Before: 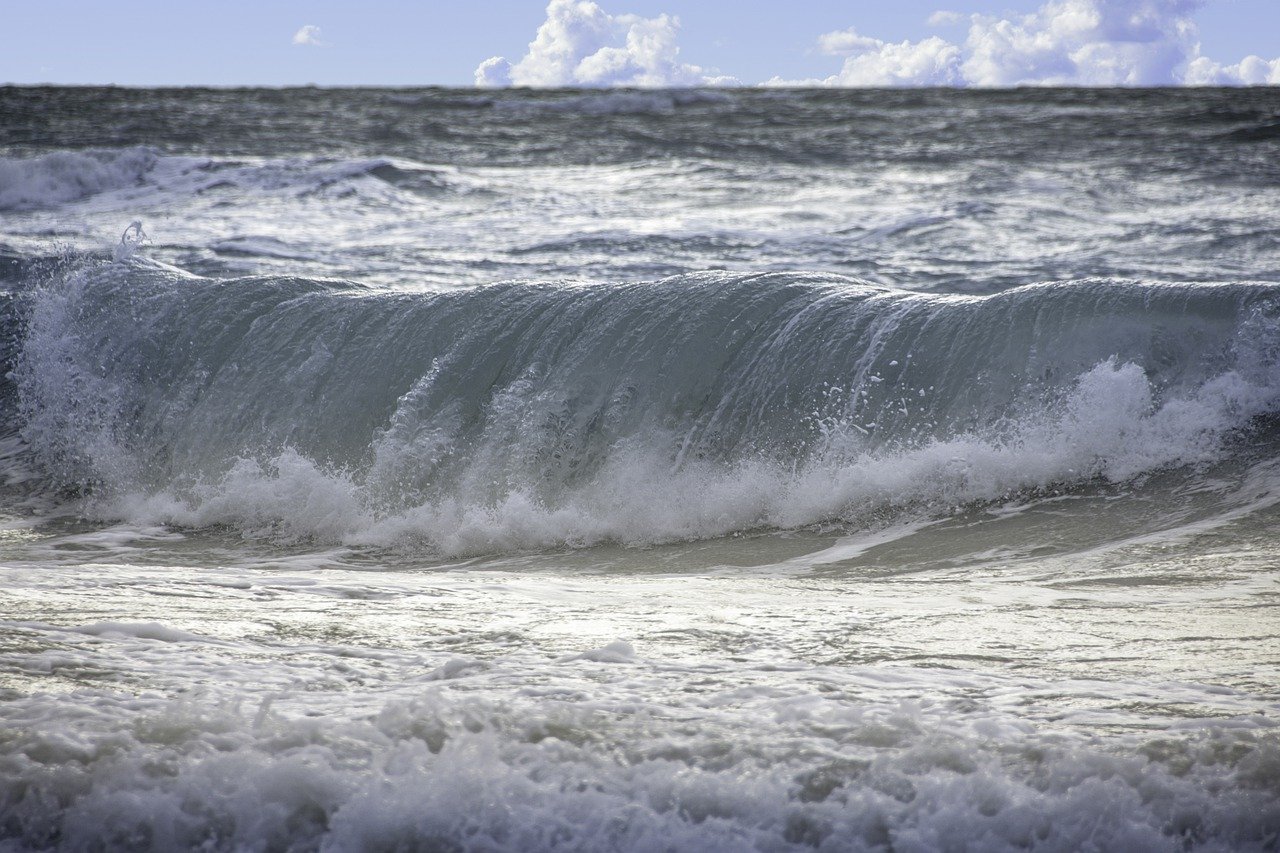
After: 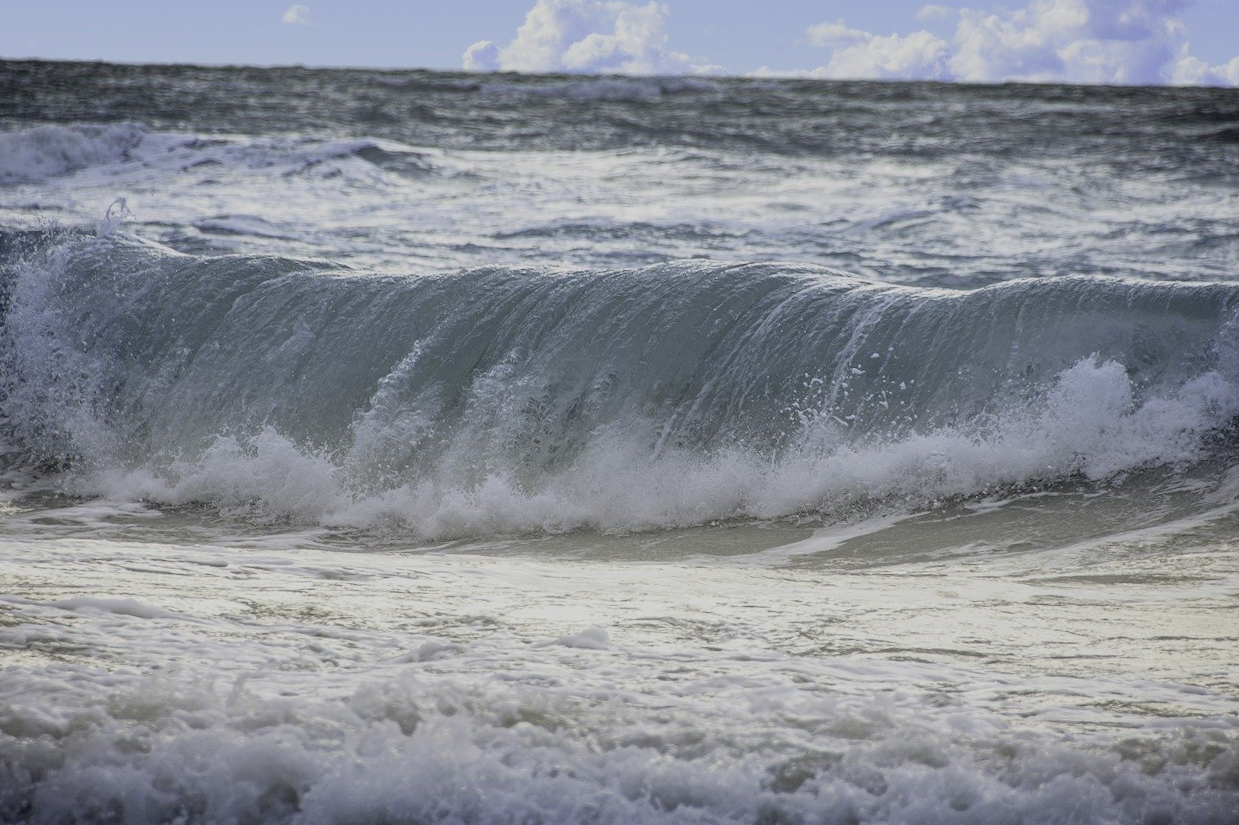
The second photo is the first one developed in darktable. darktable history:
crop and rotate: angle -1.27°
filmic rgb: black relative exposure -16 EV, white relative exposure 6.1 EV, hardness 5.23, color science v6 (2022), iterations of high-quality reconstruction 0
